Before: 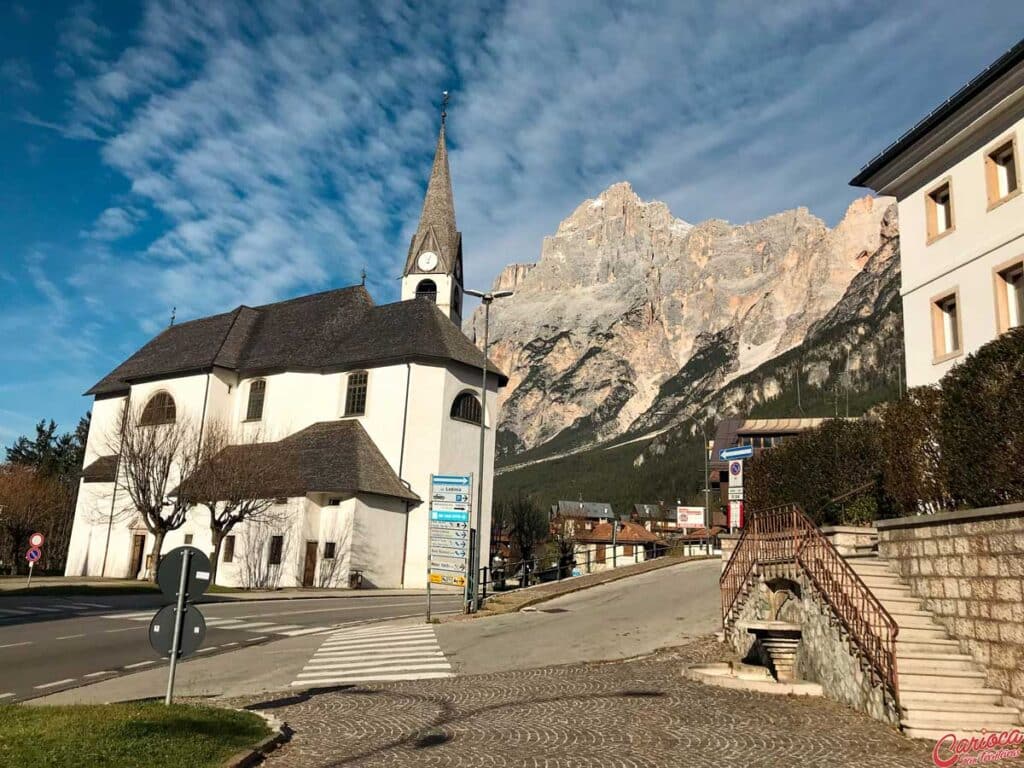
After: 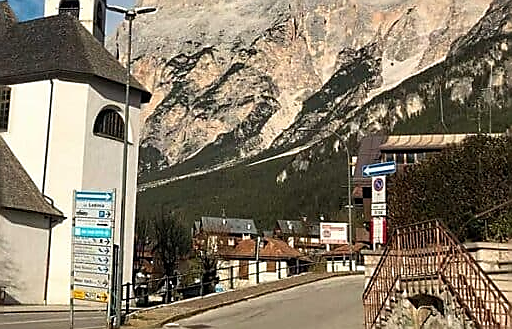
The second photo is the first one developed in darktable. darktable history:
crop: left 34.896%, top 37.066%, right 15.026%, bottom 20.024%
sharpen: radius 1.377, amount 1.259, threshold 0.786
